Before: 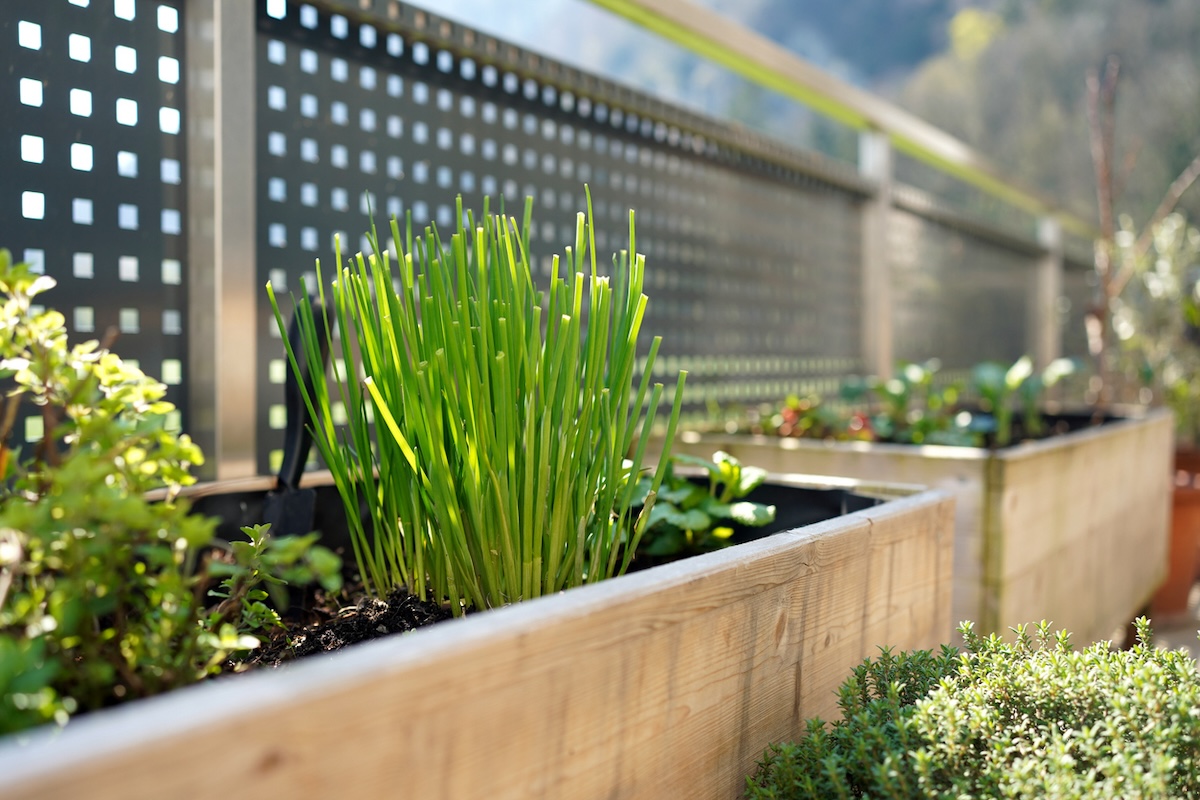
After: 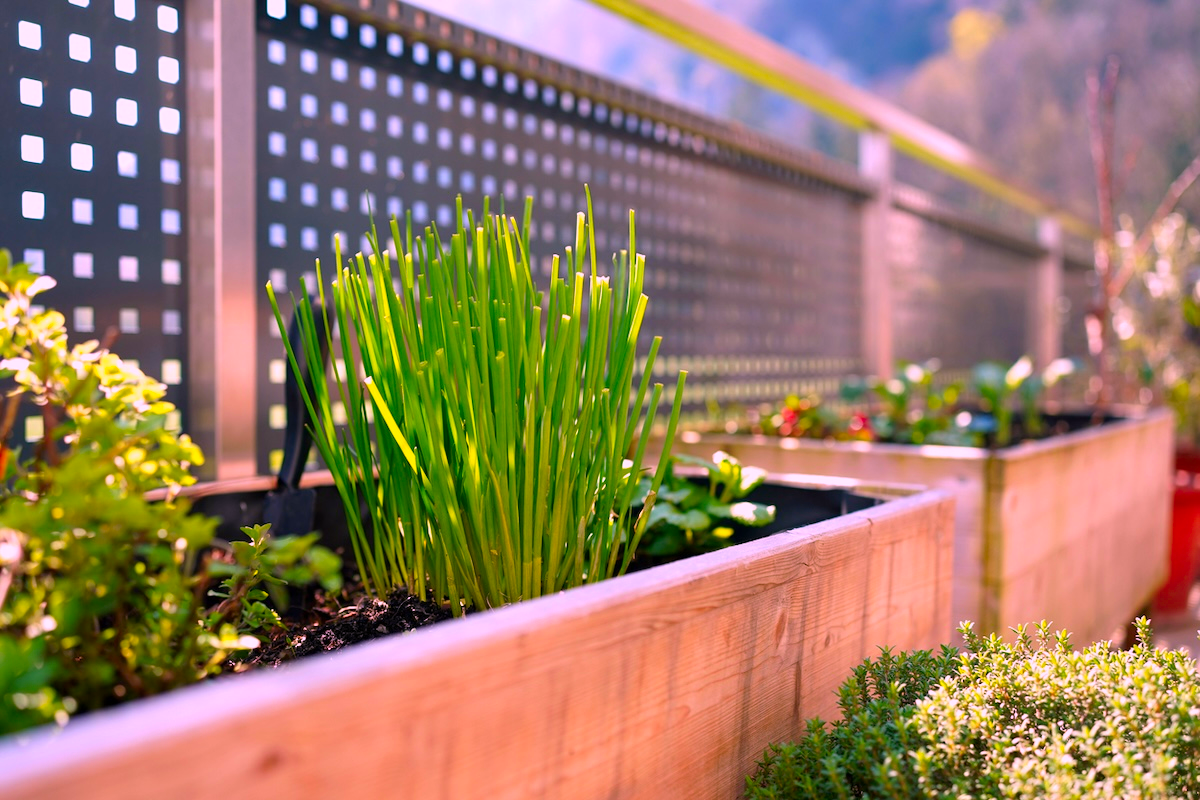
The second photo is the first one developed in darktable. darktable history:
color correction: highlights a* 19.47, highlights b* -11.64, saturation 1.7
